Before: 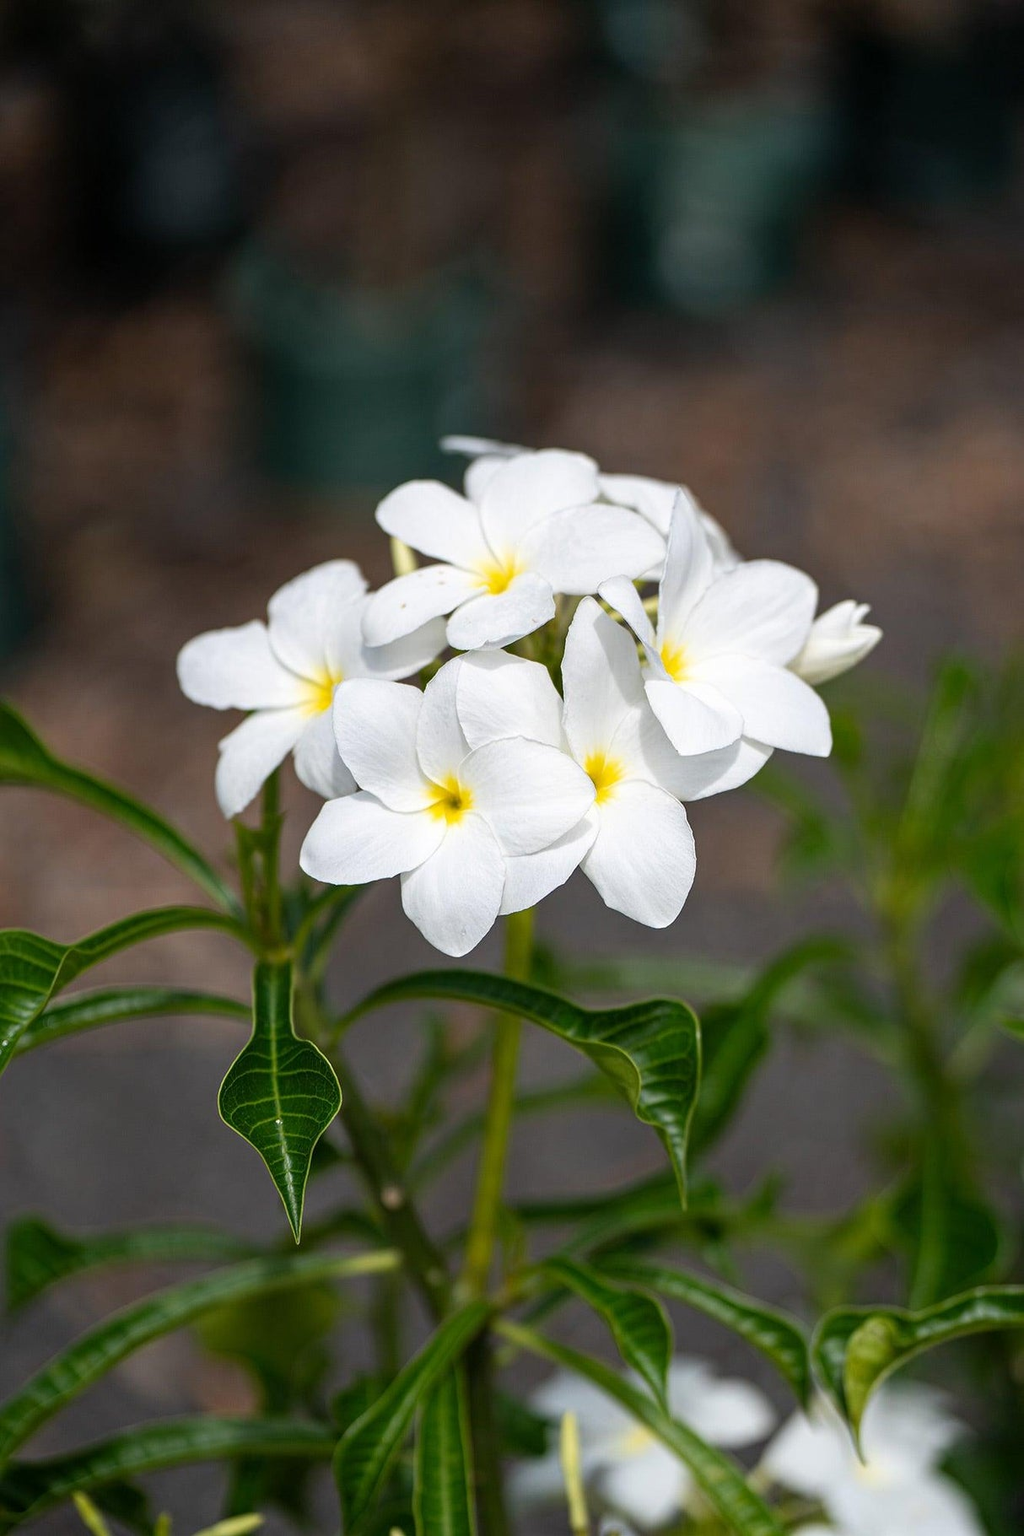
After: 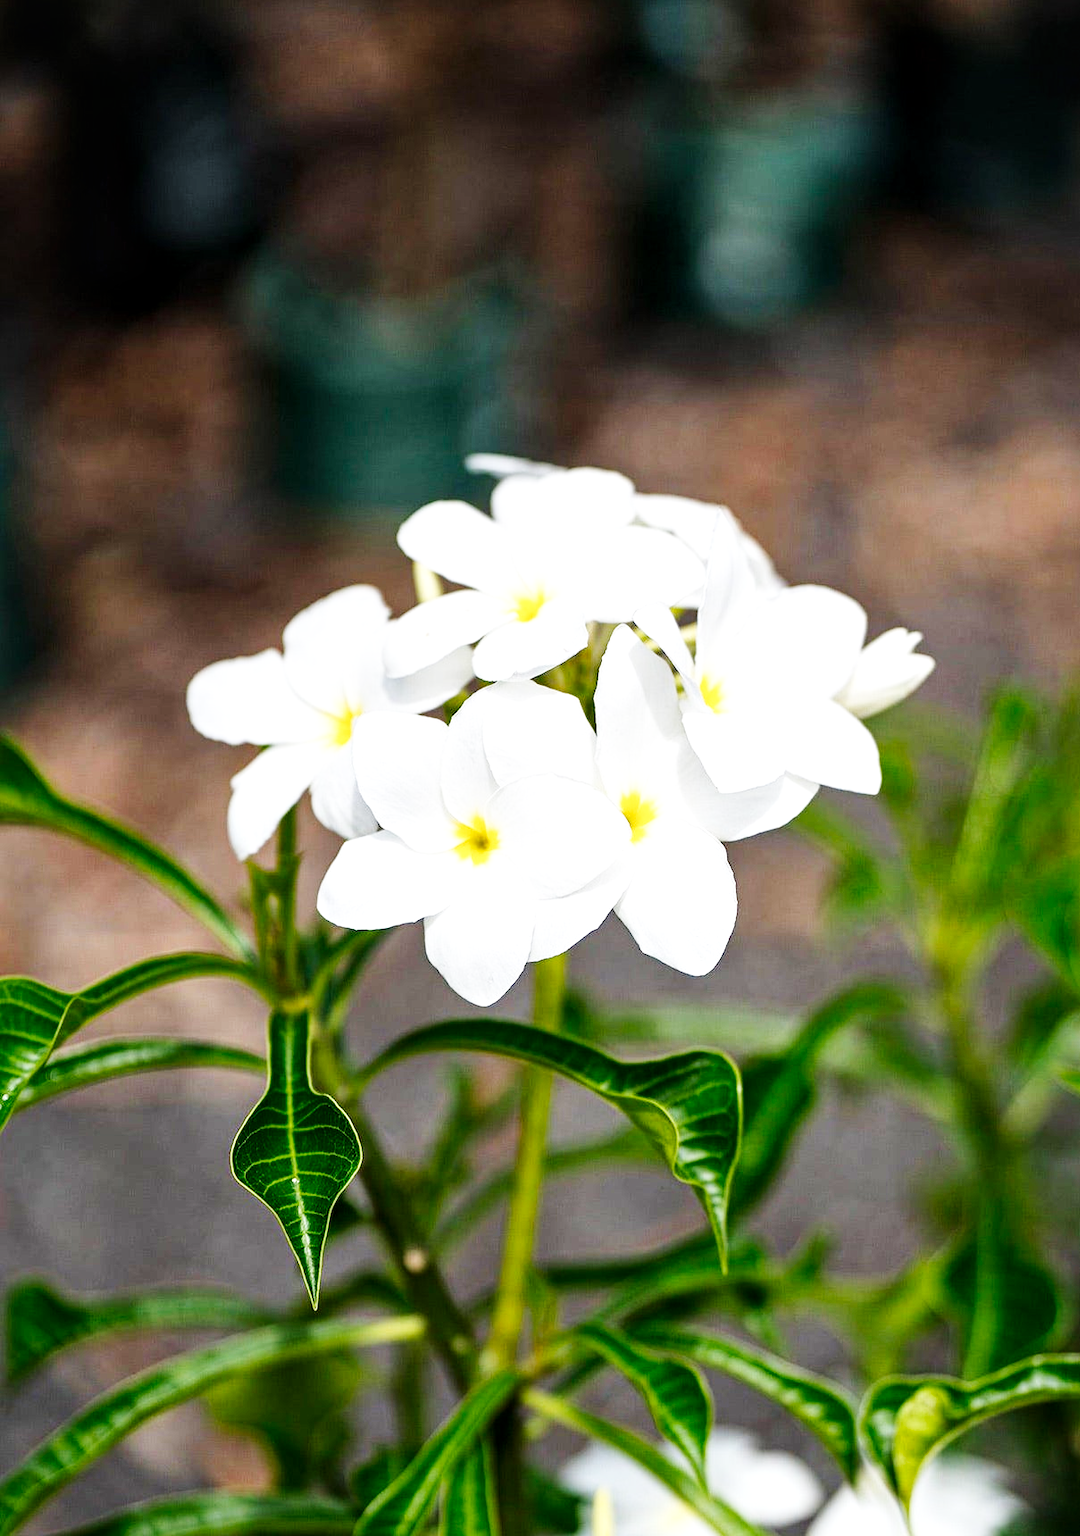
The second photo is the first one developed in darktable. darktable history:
crop: top 0.448%, right 0.264%, bottom 5.045%
local contrast: mode bilateral grid, contrast 20, coarseness 50, detail 132%, midtone range 0.2
base curve: curves: ch0 [(0, 0.003) (0.001, 0.002) (0.006, 0.004) (0.02, 0.022) (0.048, 0.086) (0.094, 0.234) (0.162, 0.431) (0.258, 0.629) (0.385, 0.8) (0.548, 0.918) (0.751, 0.988) (1, 1)], preserve colors none
